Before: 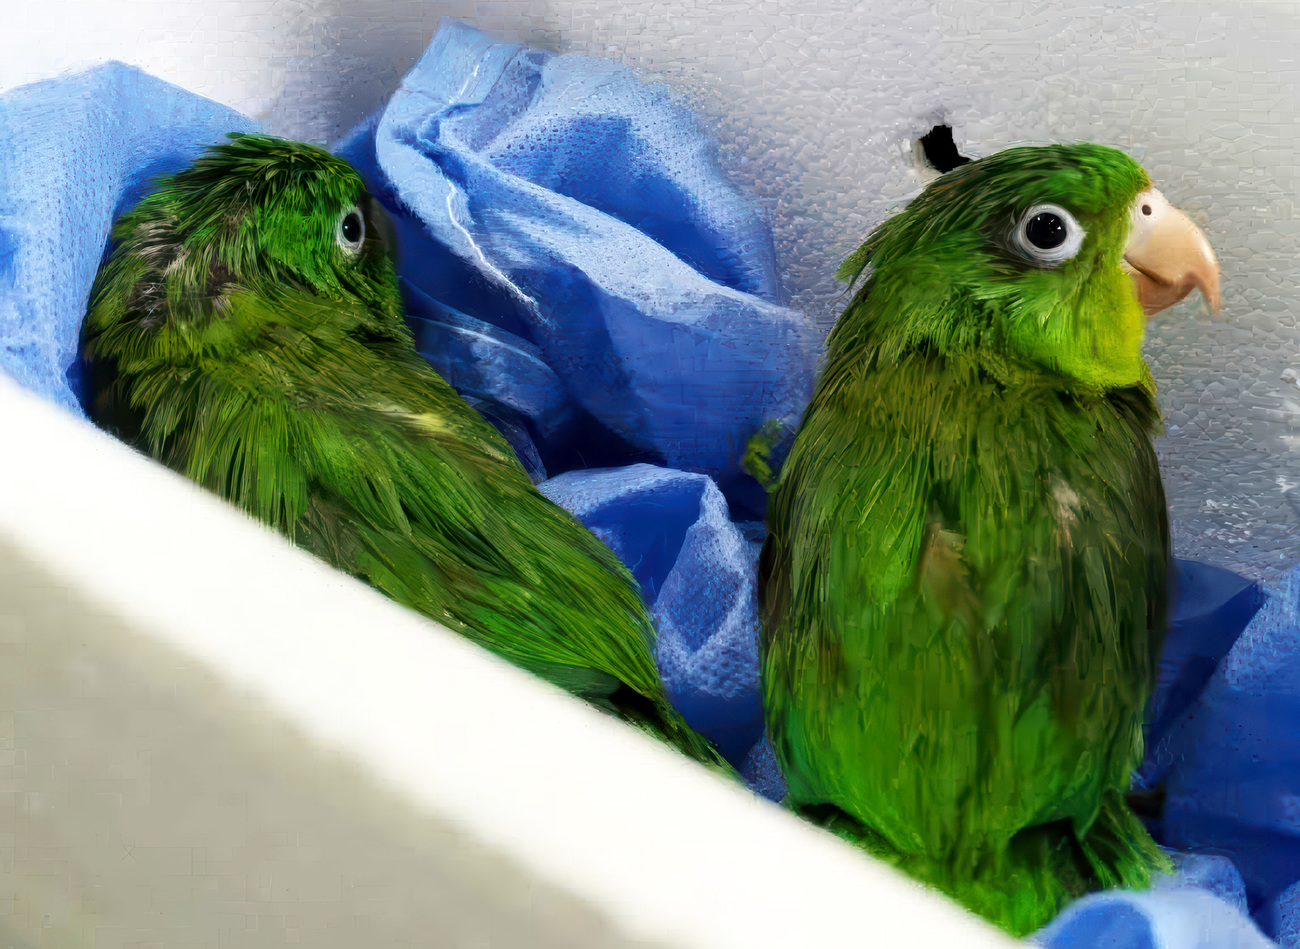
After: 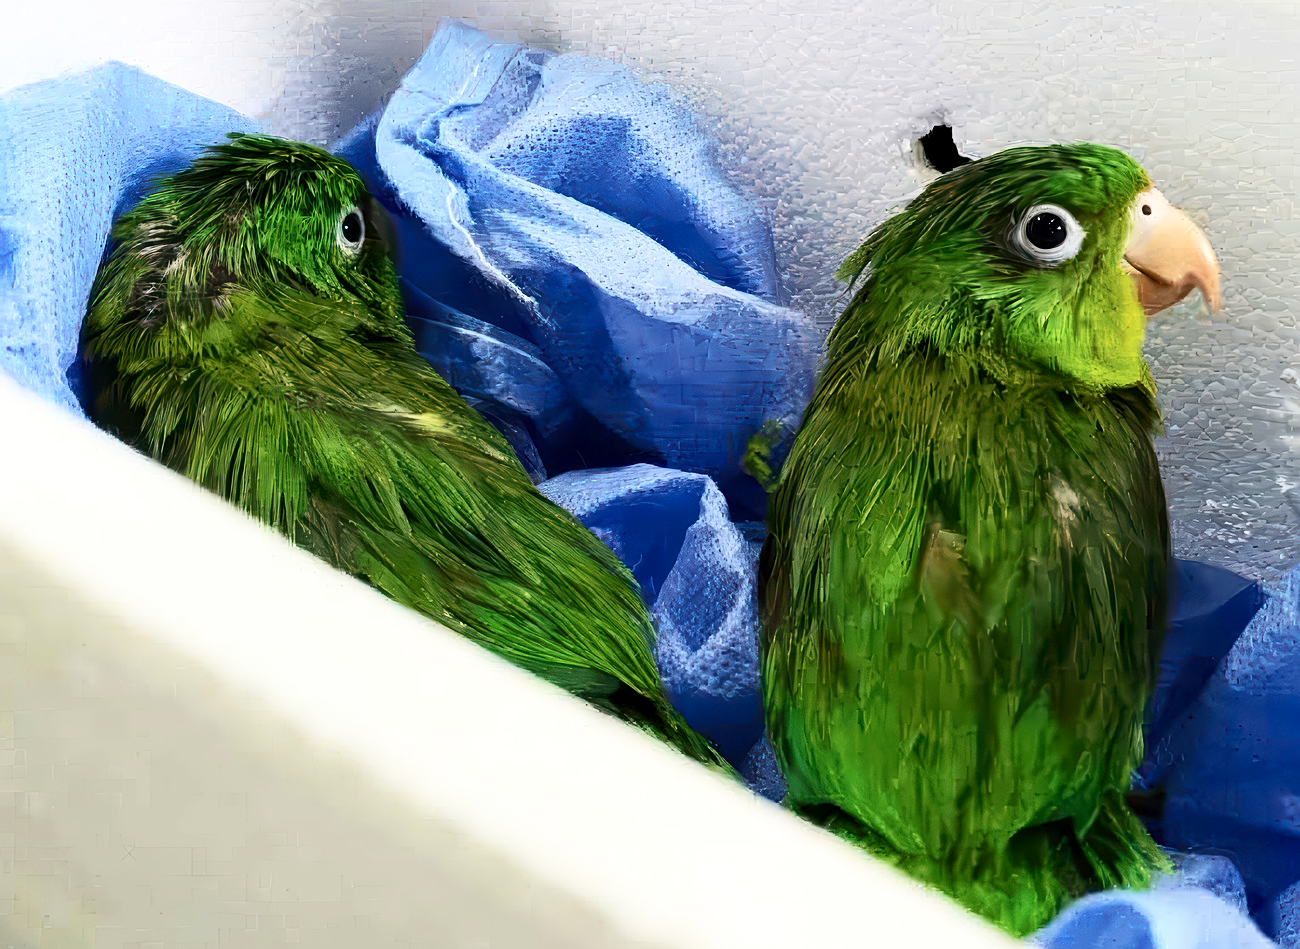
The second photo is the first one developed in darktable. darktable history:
contrast brightness saturation: contrast 0.24, brightness 0.09
sharpen: on, module defaults
